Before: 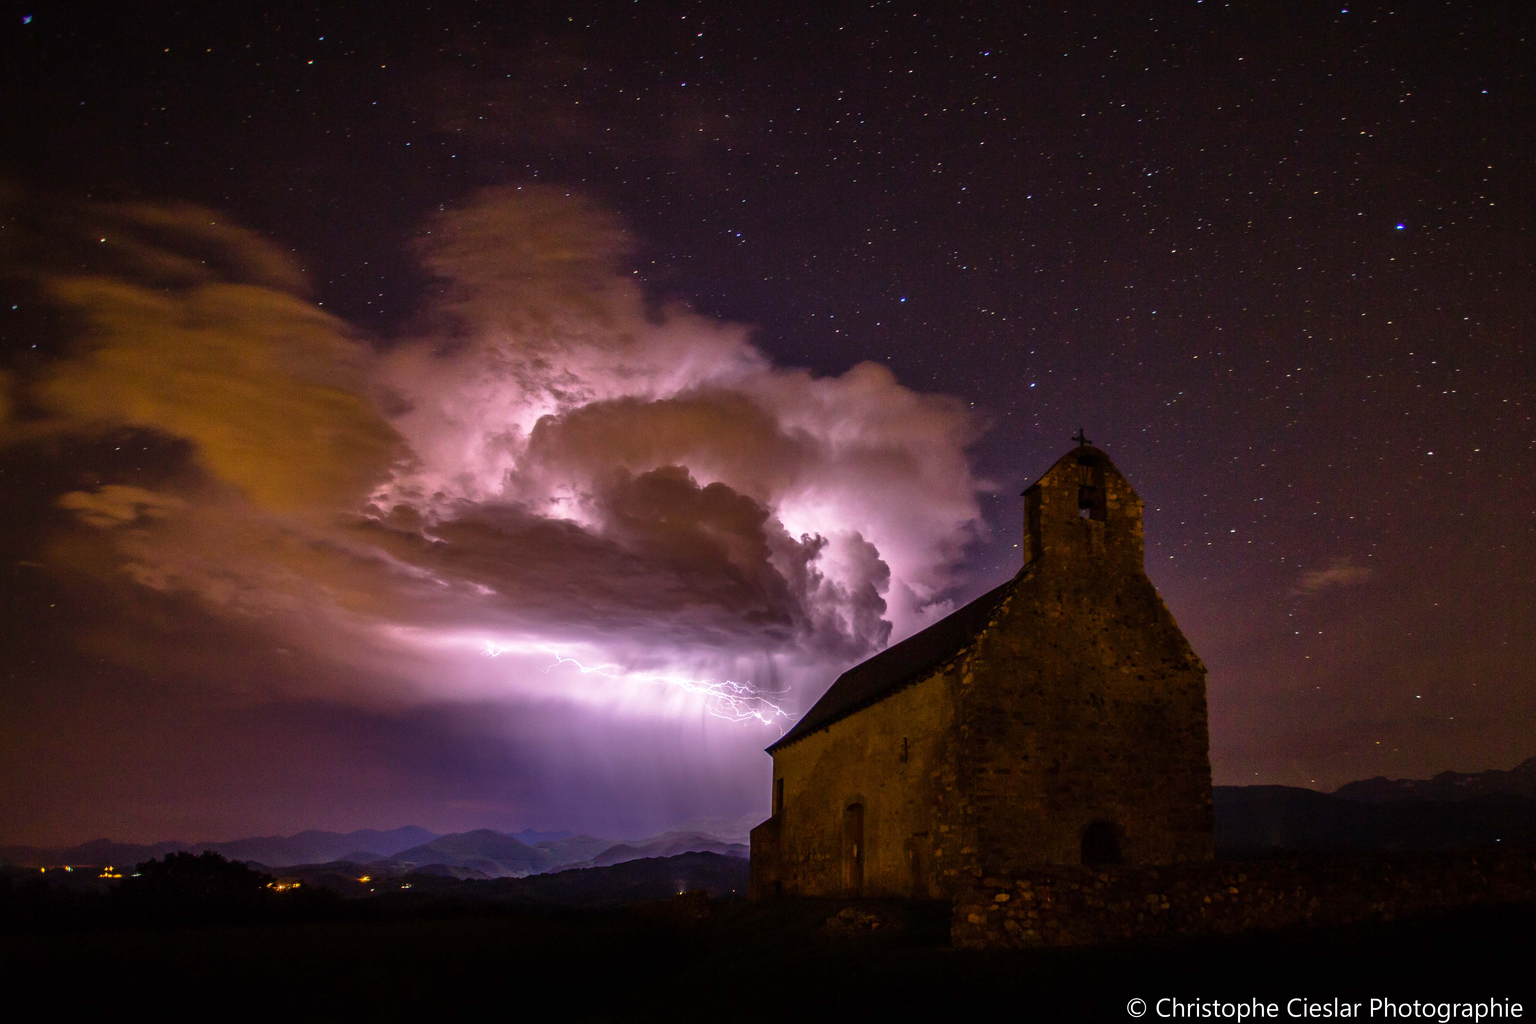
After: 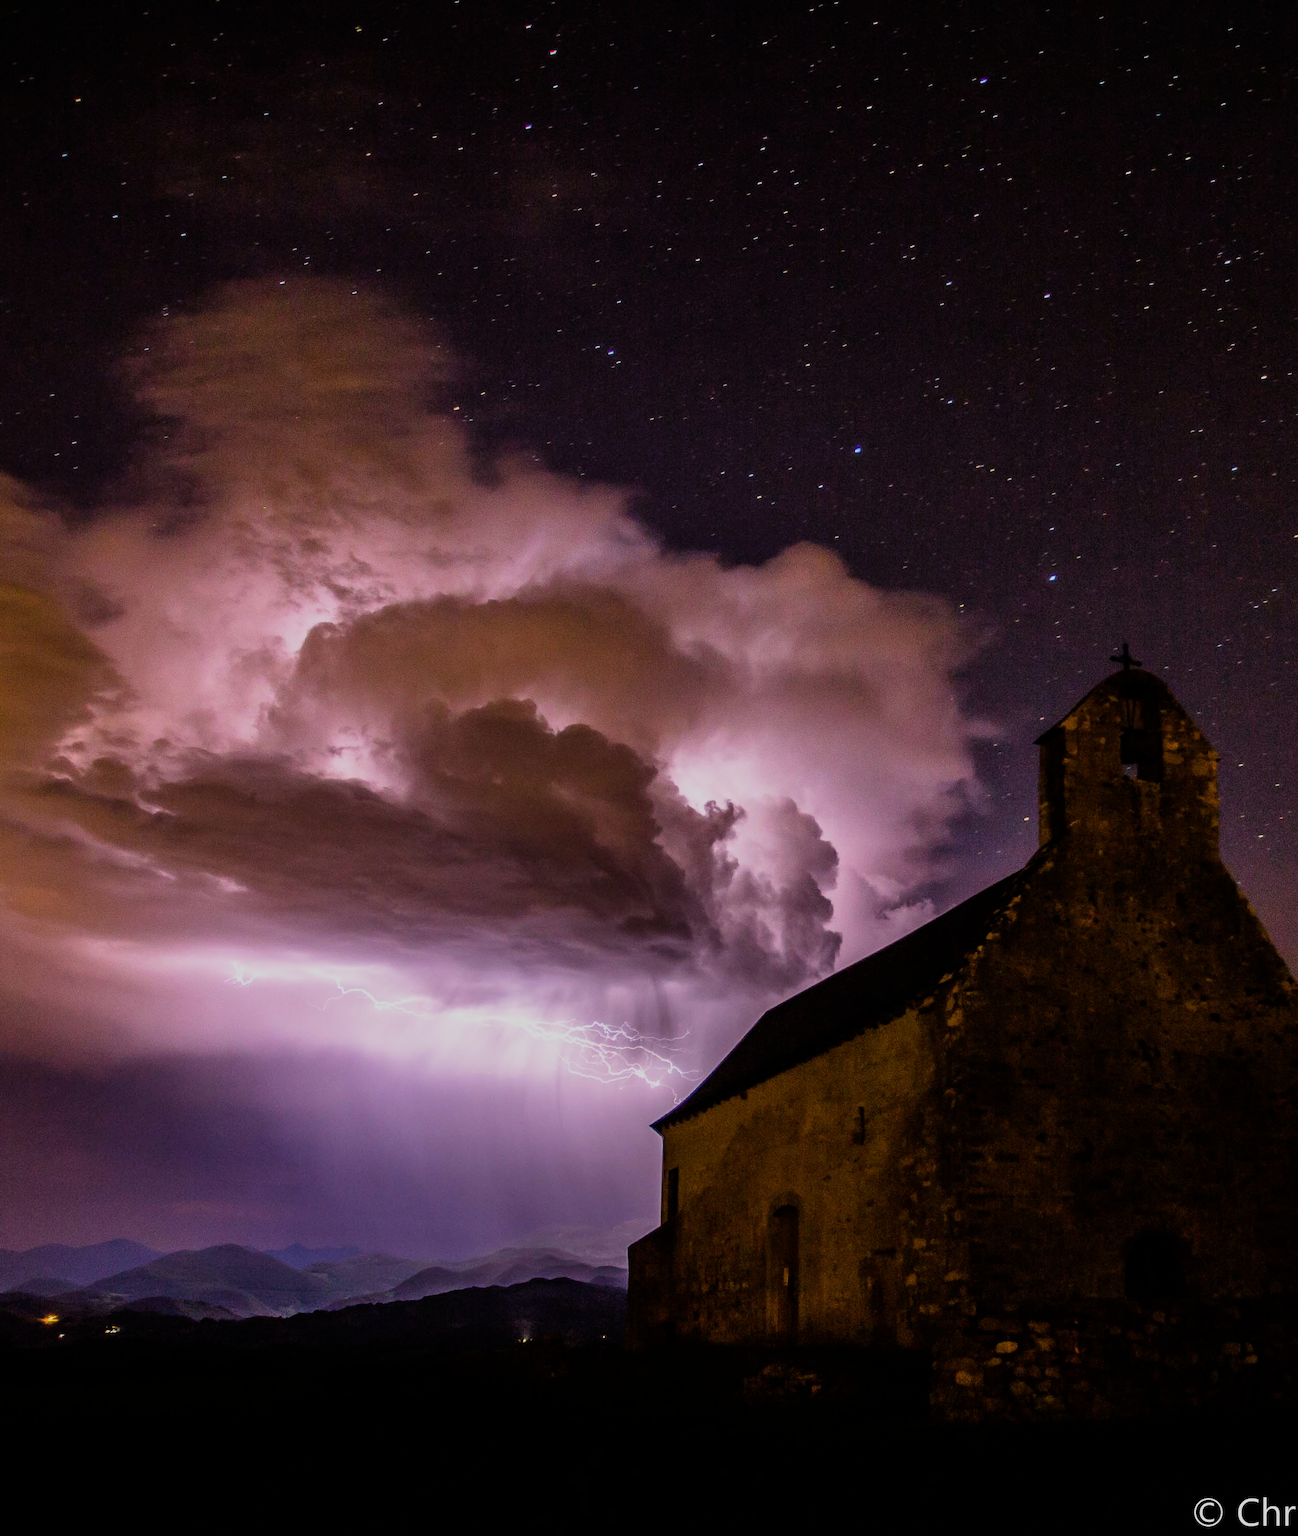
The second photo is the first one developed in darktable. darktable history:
crop: left 21.593%, right 22.076%, bottom 0.007%
filmic rgb: black relative exposure -7.65 EV, white relative exposure 4.56 EV, hardness 3.61
